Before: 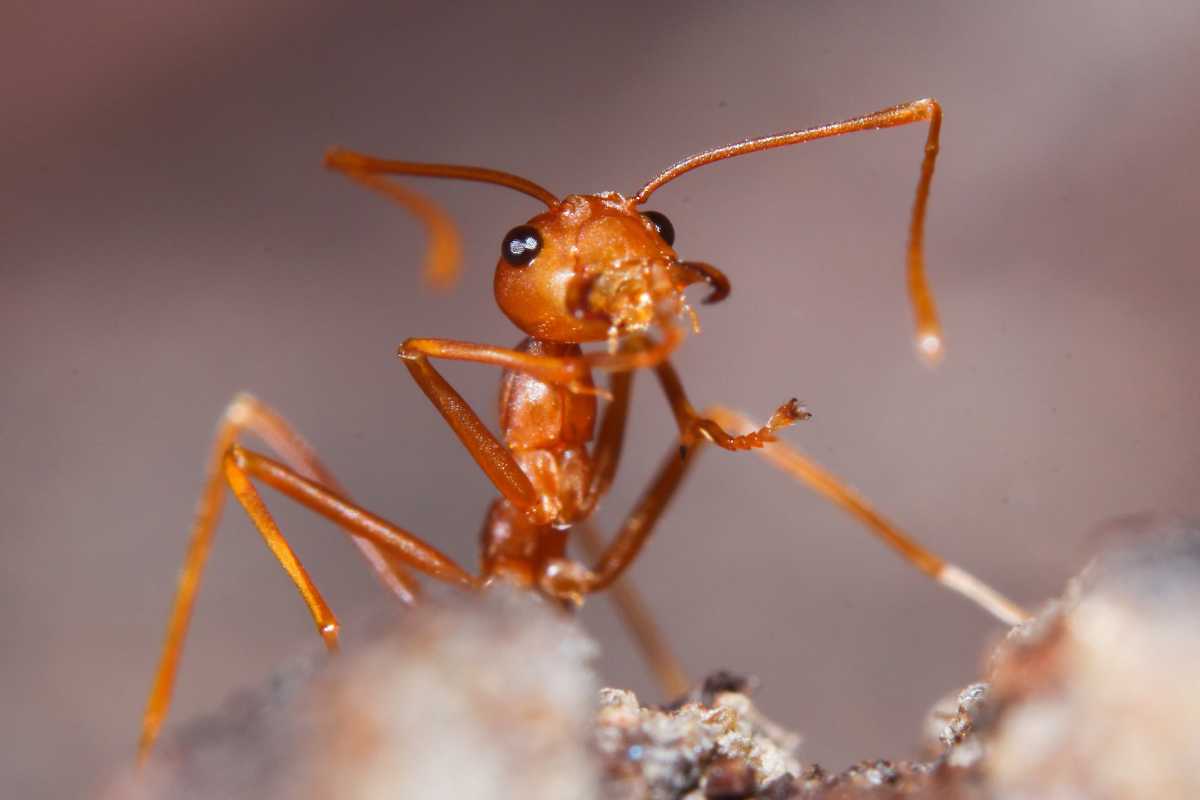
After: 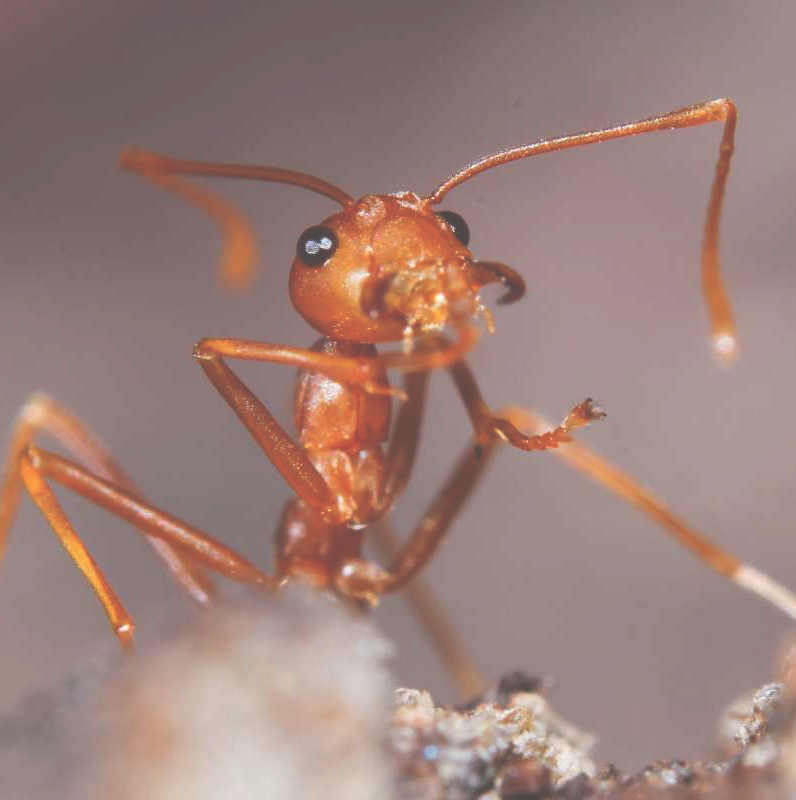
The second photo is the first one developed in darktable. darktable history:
exposure: black level correction -0.063, exposure -0.049 EV, compensate highlight preservation false
crop: left 17.128%, right 16.516%
